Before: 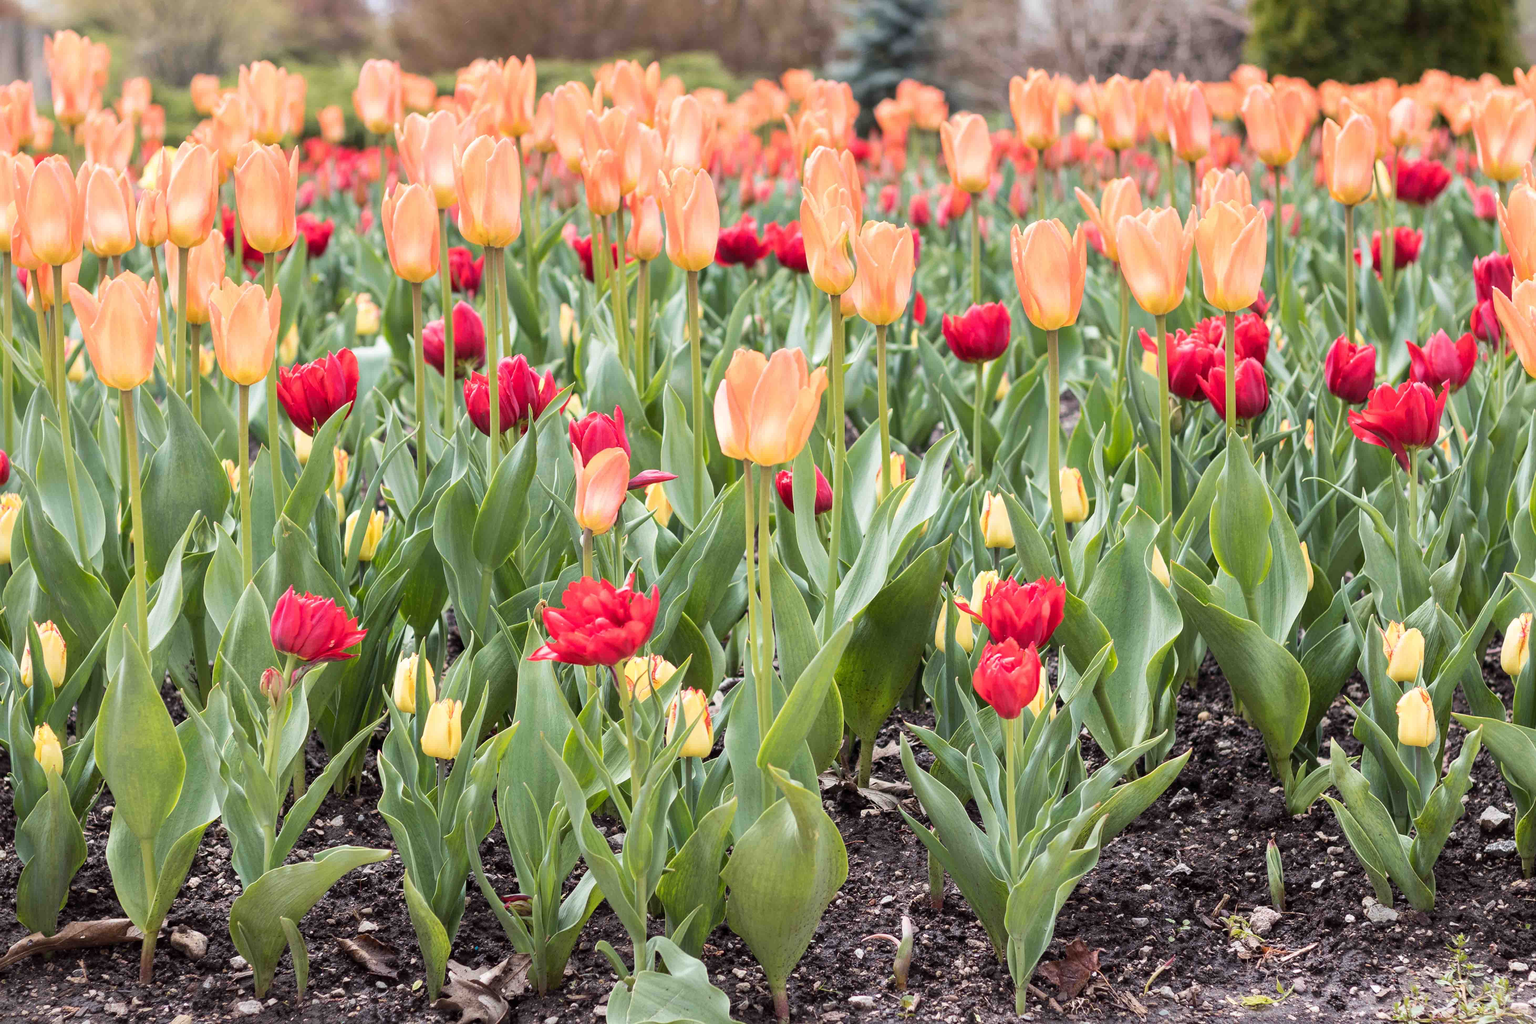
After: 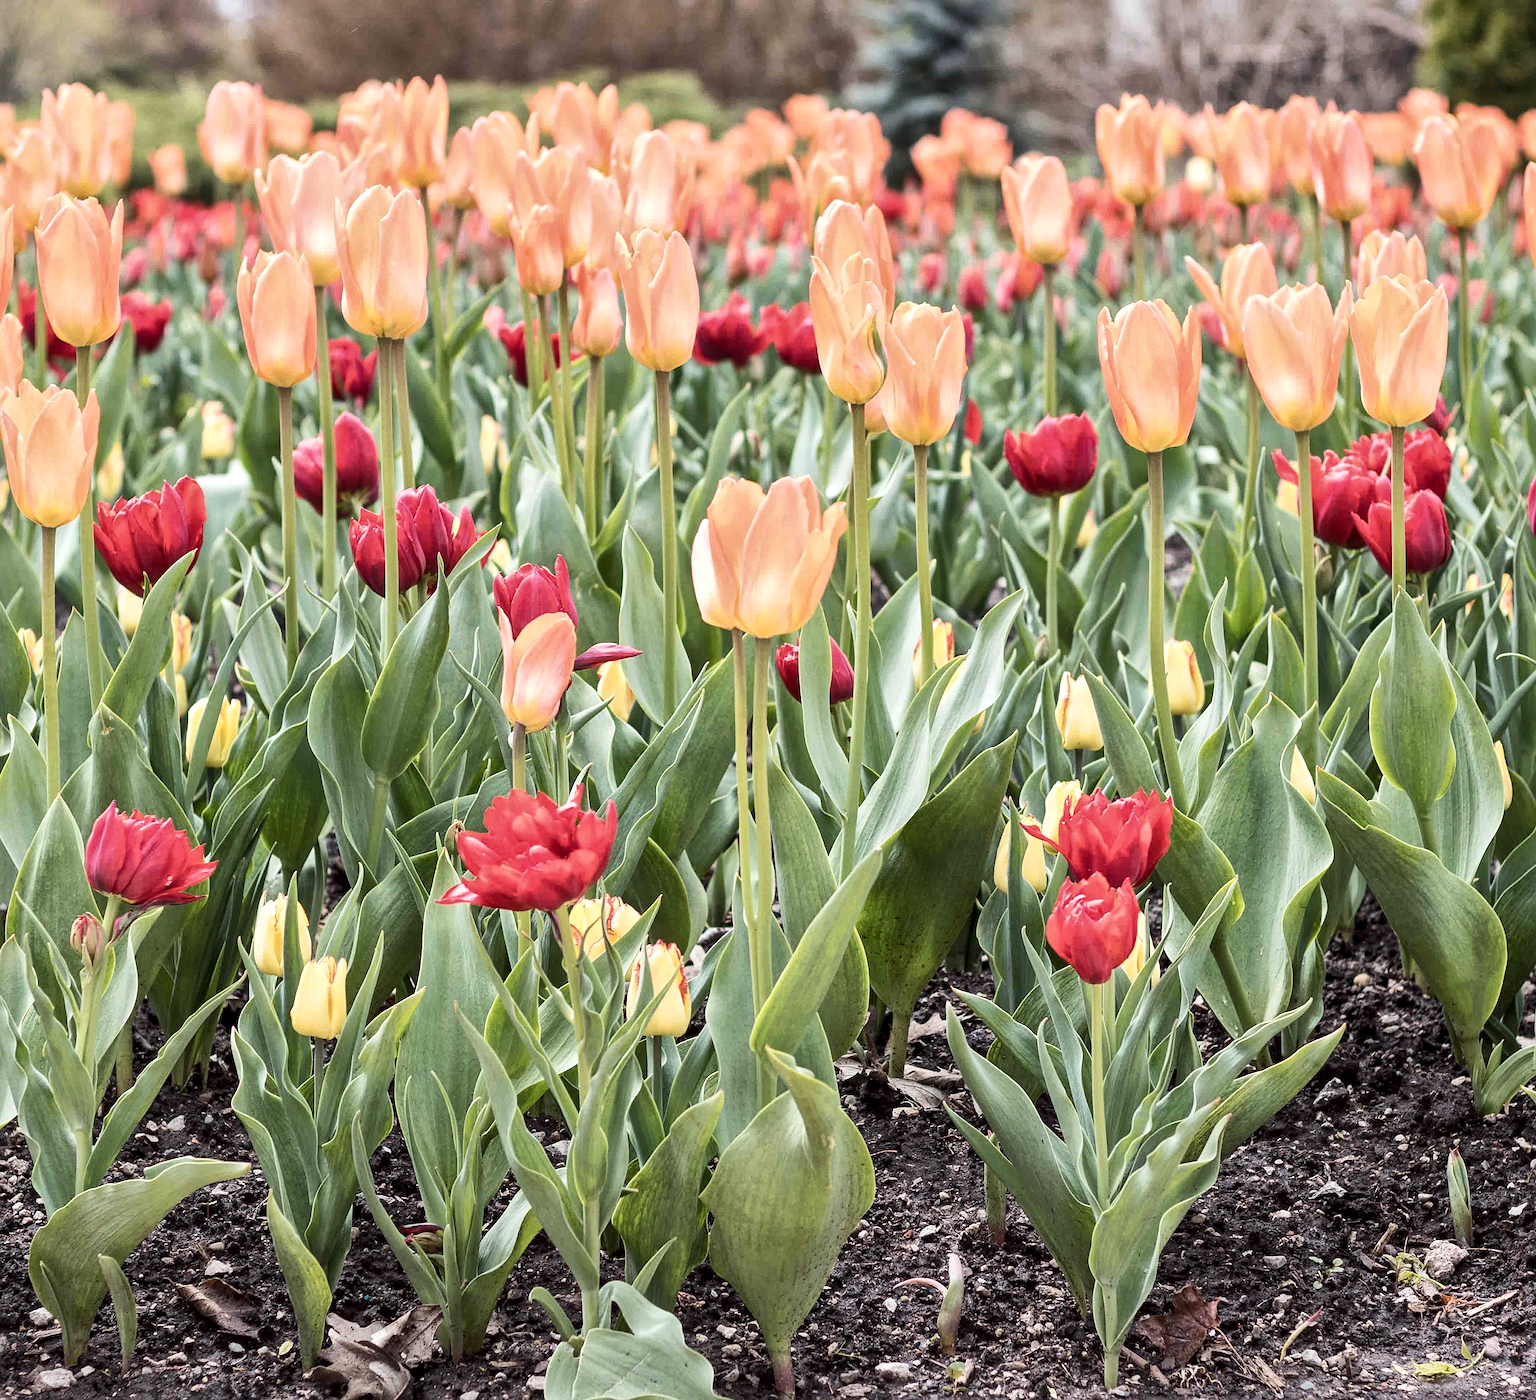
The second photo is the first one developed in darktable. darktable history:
sharpen: on, module defaults
local contrast: mode bilateral grid, contrast 19, coarseness 51, detail 147%, midtone range 0.2
crop: left 13.597%, right 13.304%
contrast brightness saturation: saturation -0.165
tone curve: curves: ch0 [(0, 0) (0.339, 0.306) (0.687, 0.706) (1, 1)], color space Lab, independent channels, preserve colors none
